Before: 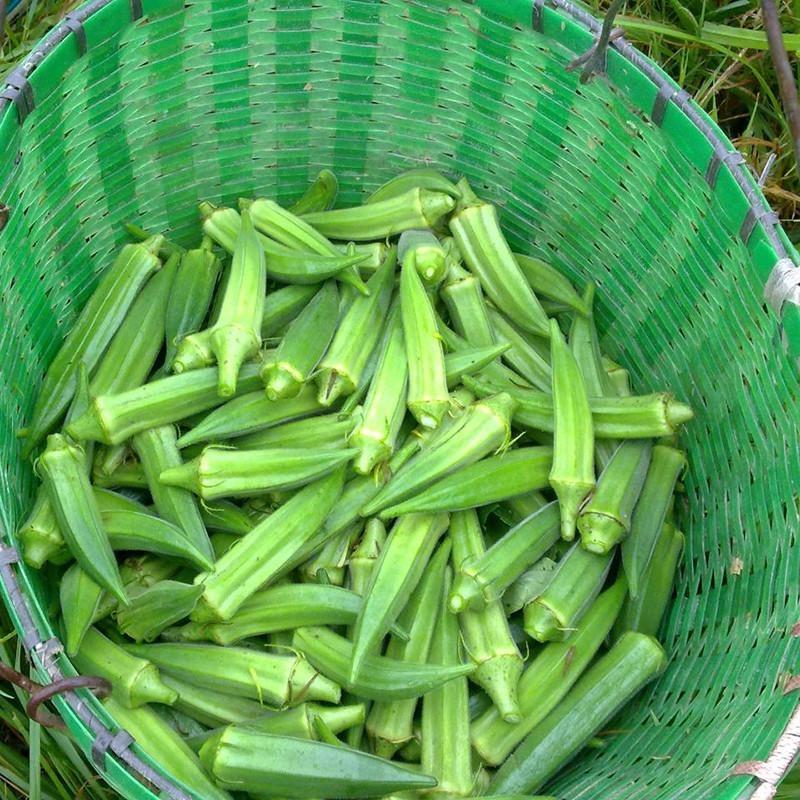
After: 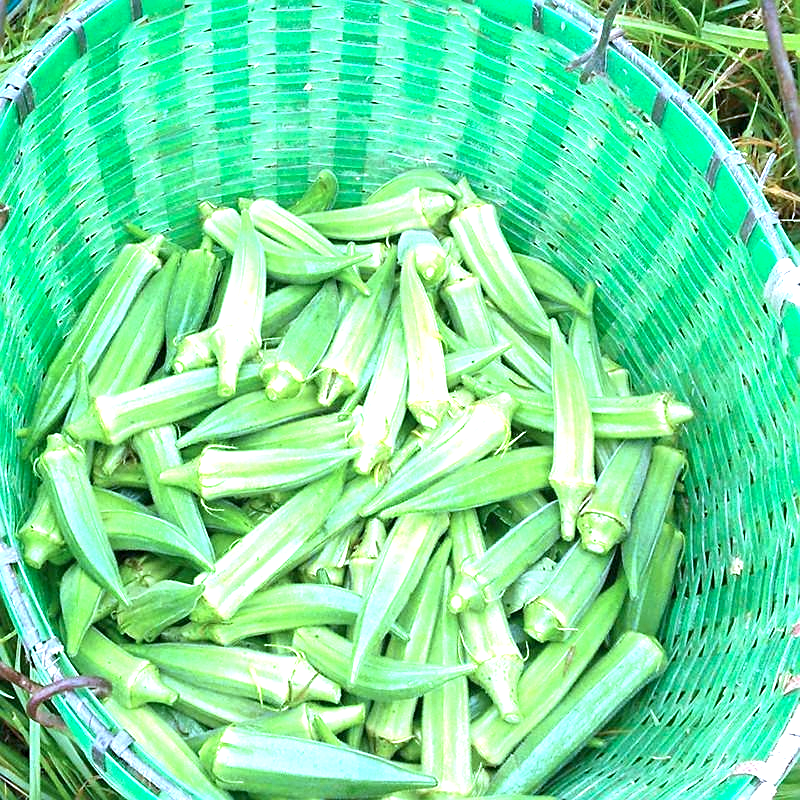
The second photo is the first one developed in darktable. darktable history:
color correction: highlights a* -2.24, highlights b* -18.1
exposure: black level correction 0, exposure 1.388 EV, compensate exposure bias true, compensate highlight preservation false
sharpen: on, module defaults
